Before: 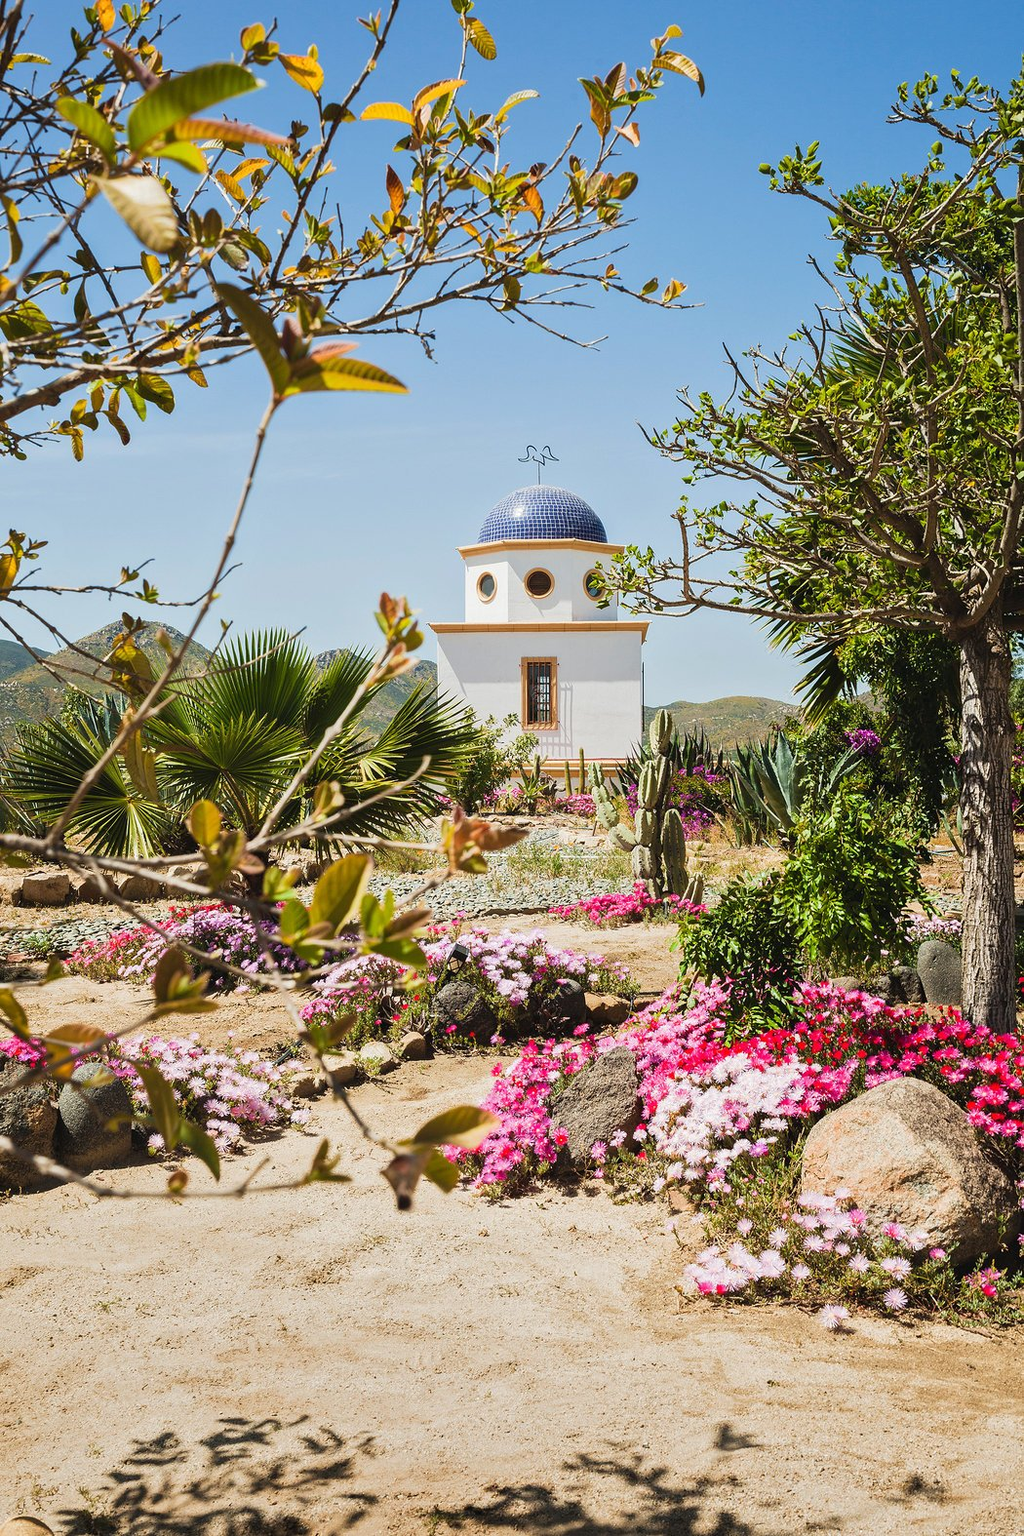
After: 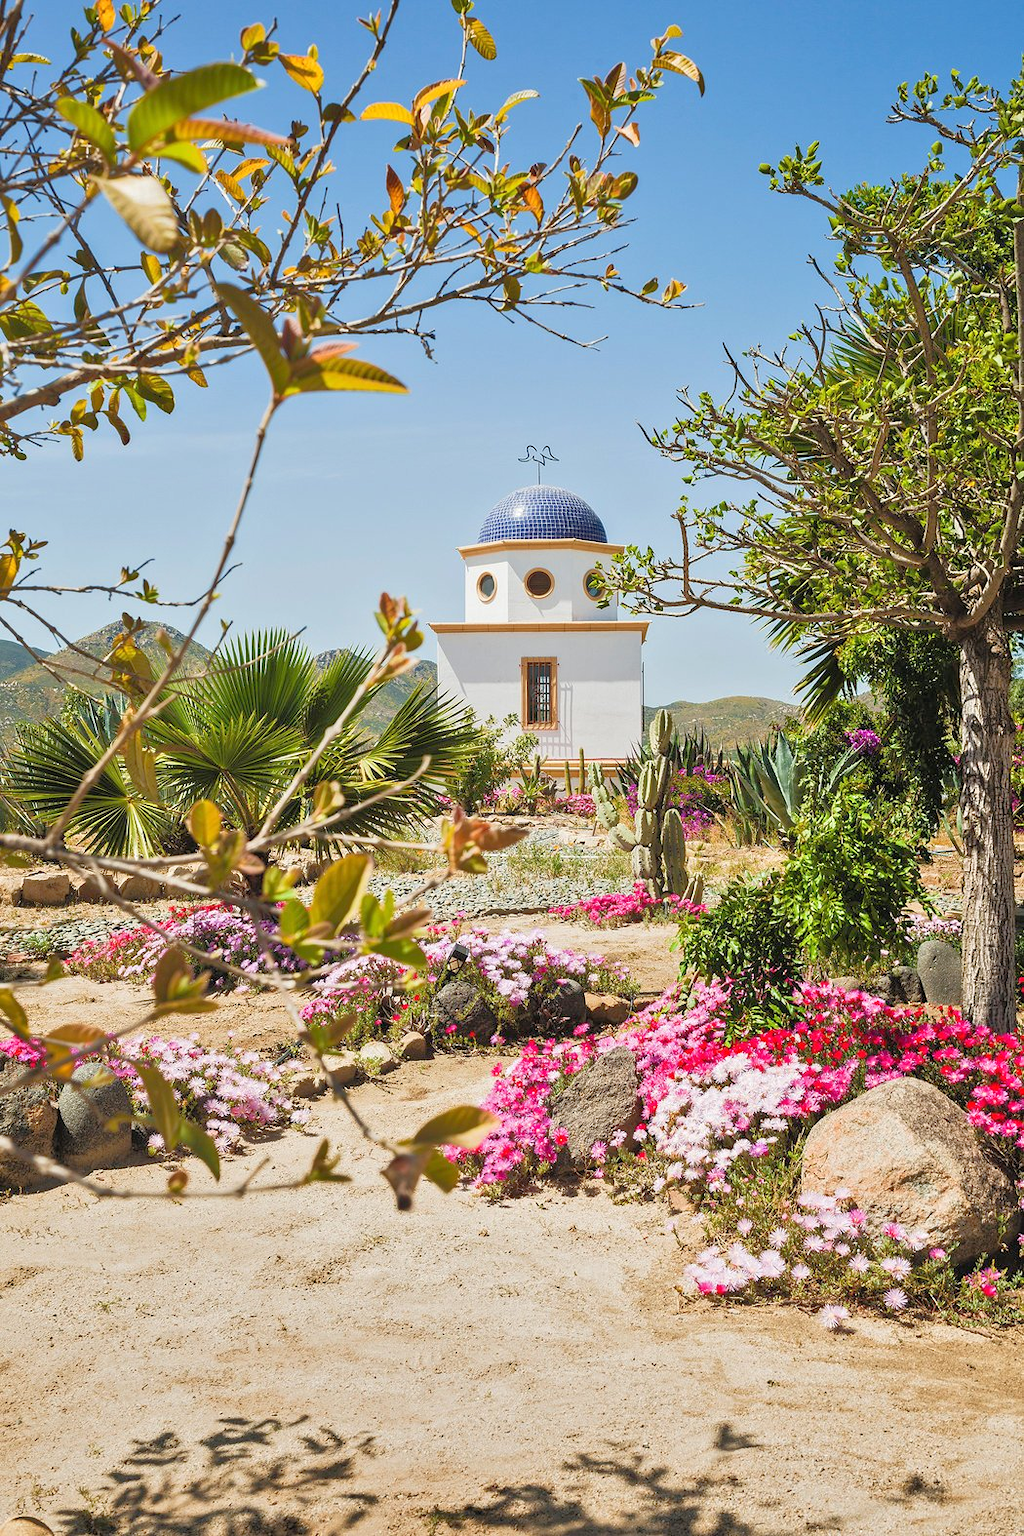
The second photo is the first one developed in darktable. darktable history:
tone equalizer: -7 EV 0.164 EV, -6 EV 0.615 EV, -5 EV 1.17 EV, -4 EV 1.35 EV, -3 EV 1.13 EV, -2 EV 0.6 EV, -1 EV 0.151 EV
